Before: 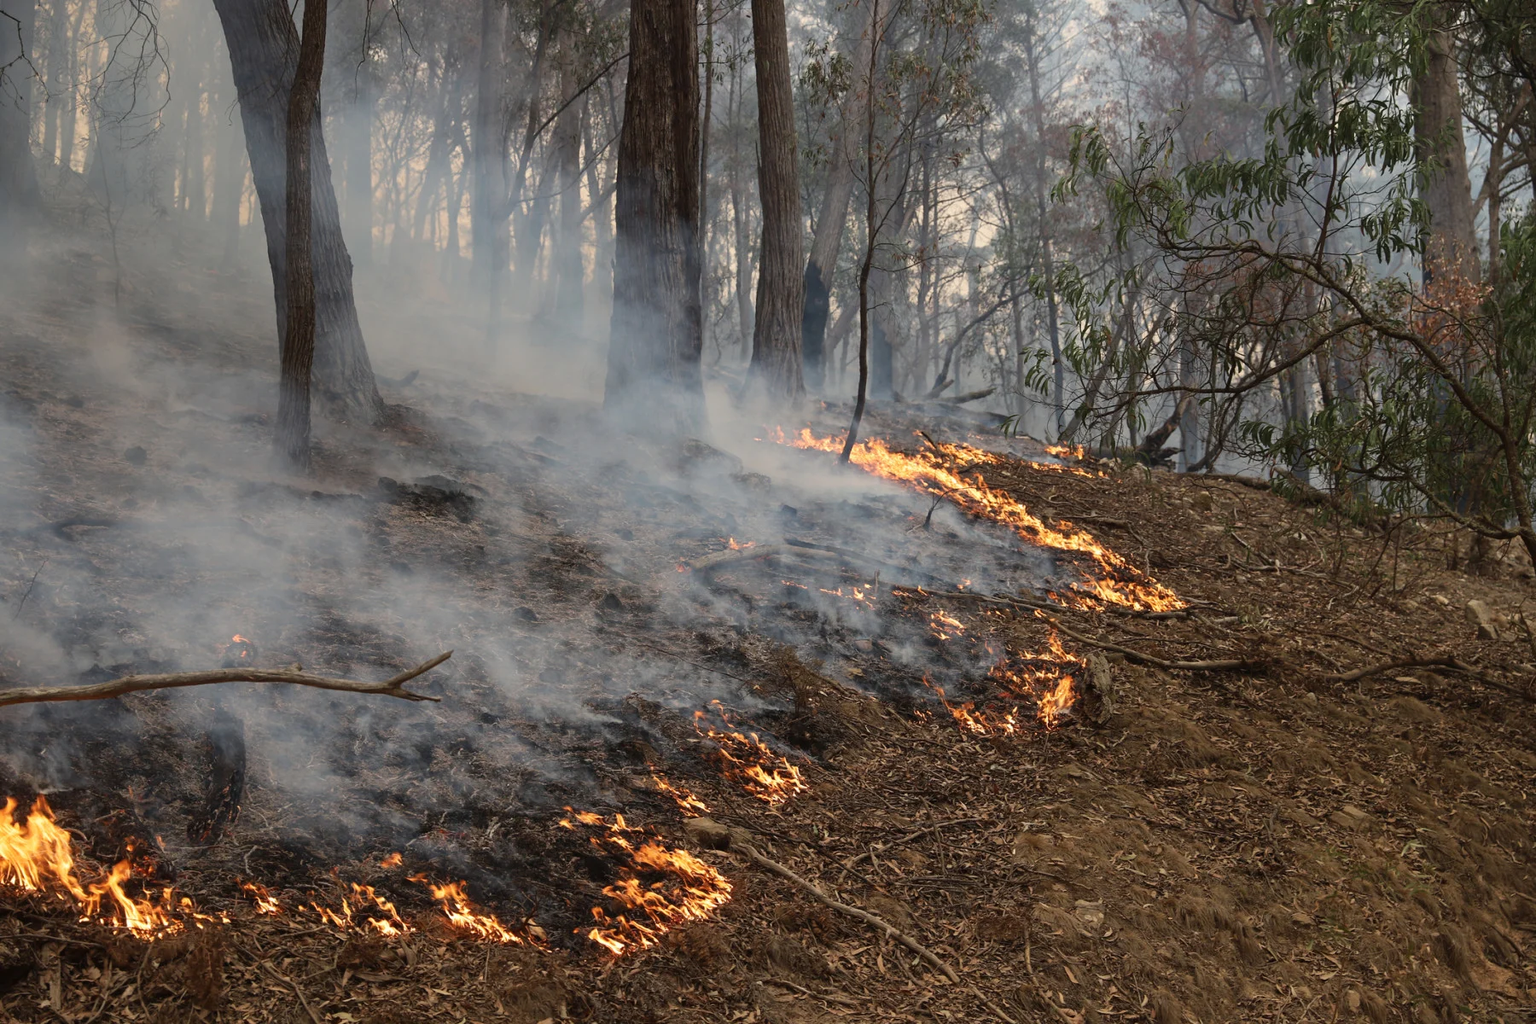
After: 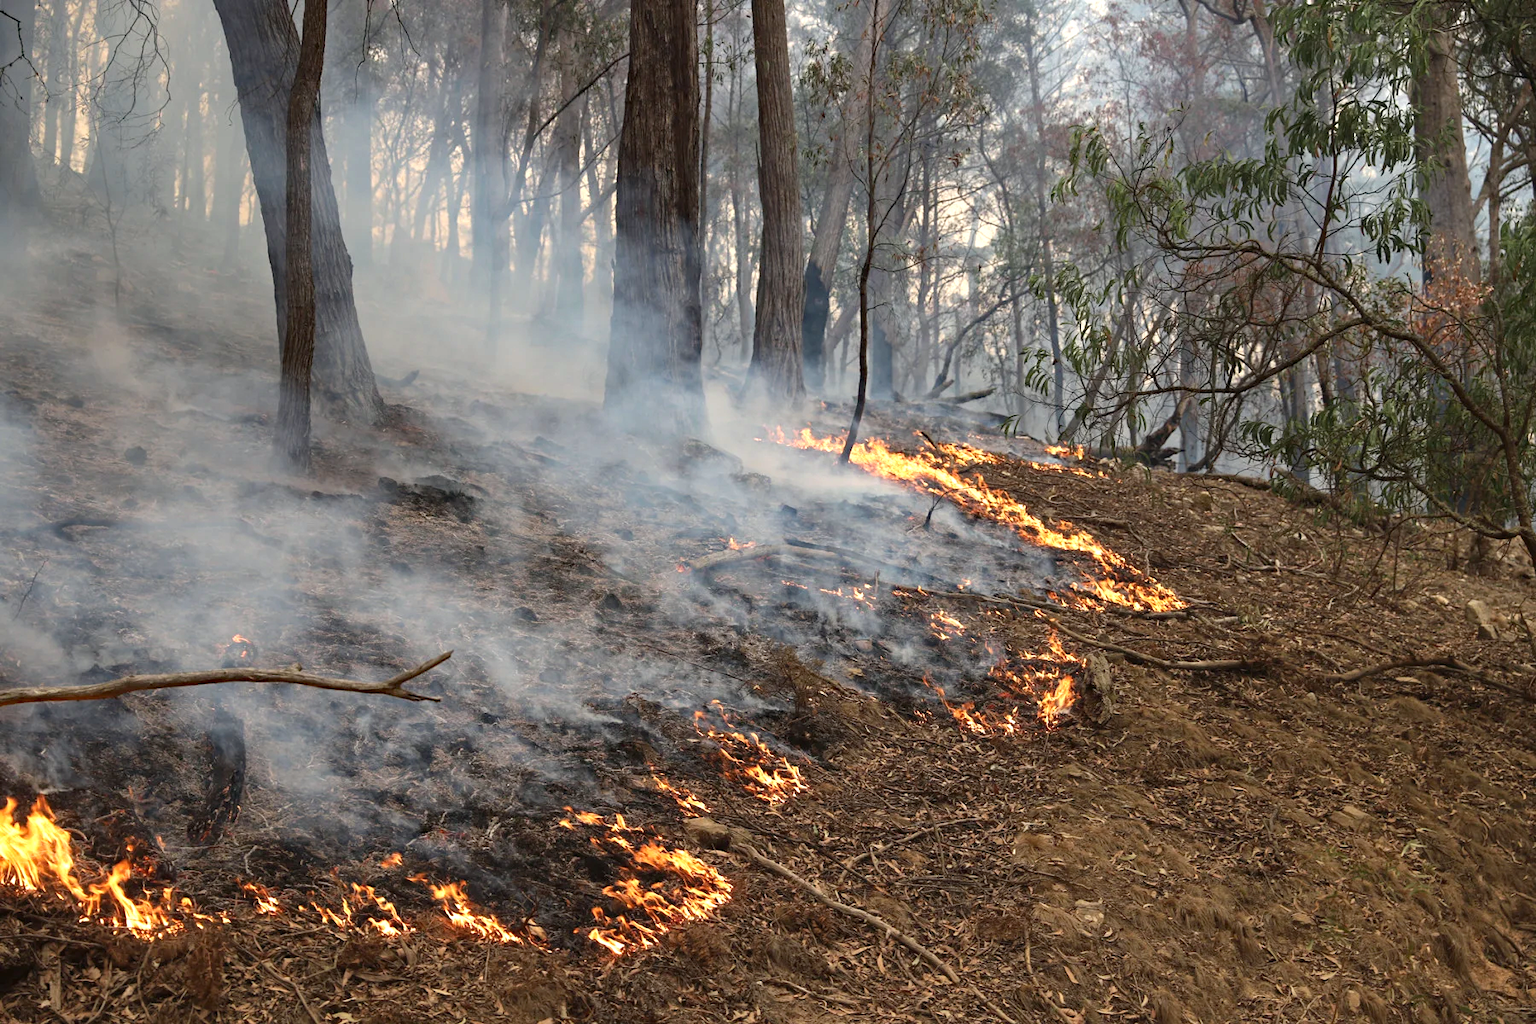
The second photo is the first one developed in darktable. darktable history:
haze removal: adaptive false
exposure: exposure 0.6 EV, compensate highlight preservation false
